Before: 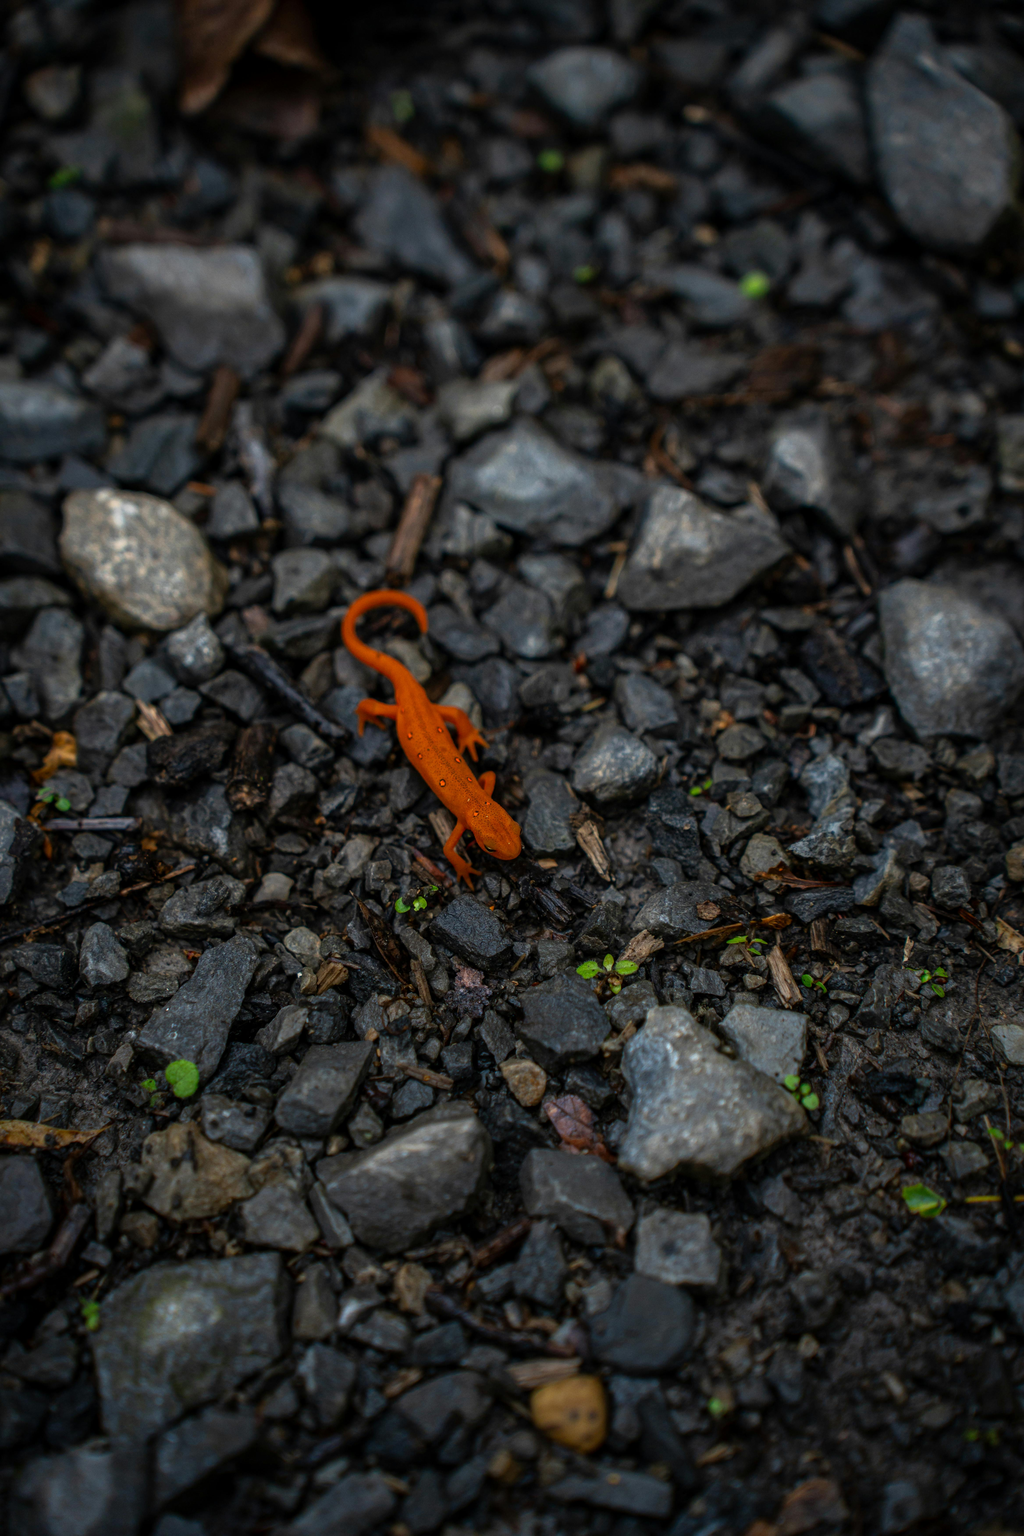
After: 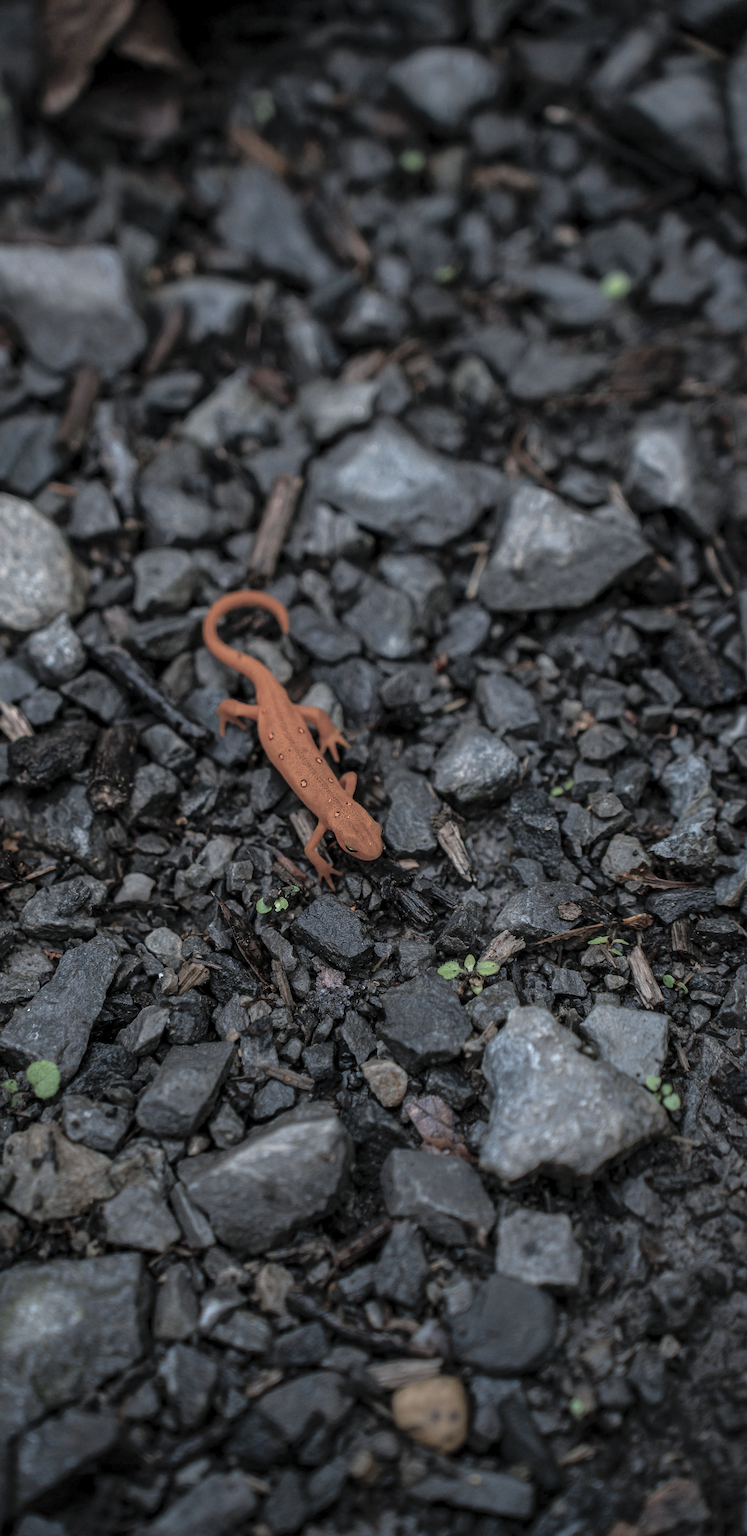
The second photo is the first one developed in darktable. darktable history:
contrast brightness saturation: brightness 0.18, saturation -0.498
color correction: highlights a* -0.824, highlights b* -9.2
sharpen: on, module defaults
crop: left 13.6%, top 0%, right 13.376%
